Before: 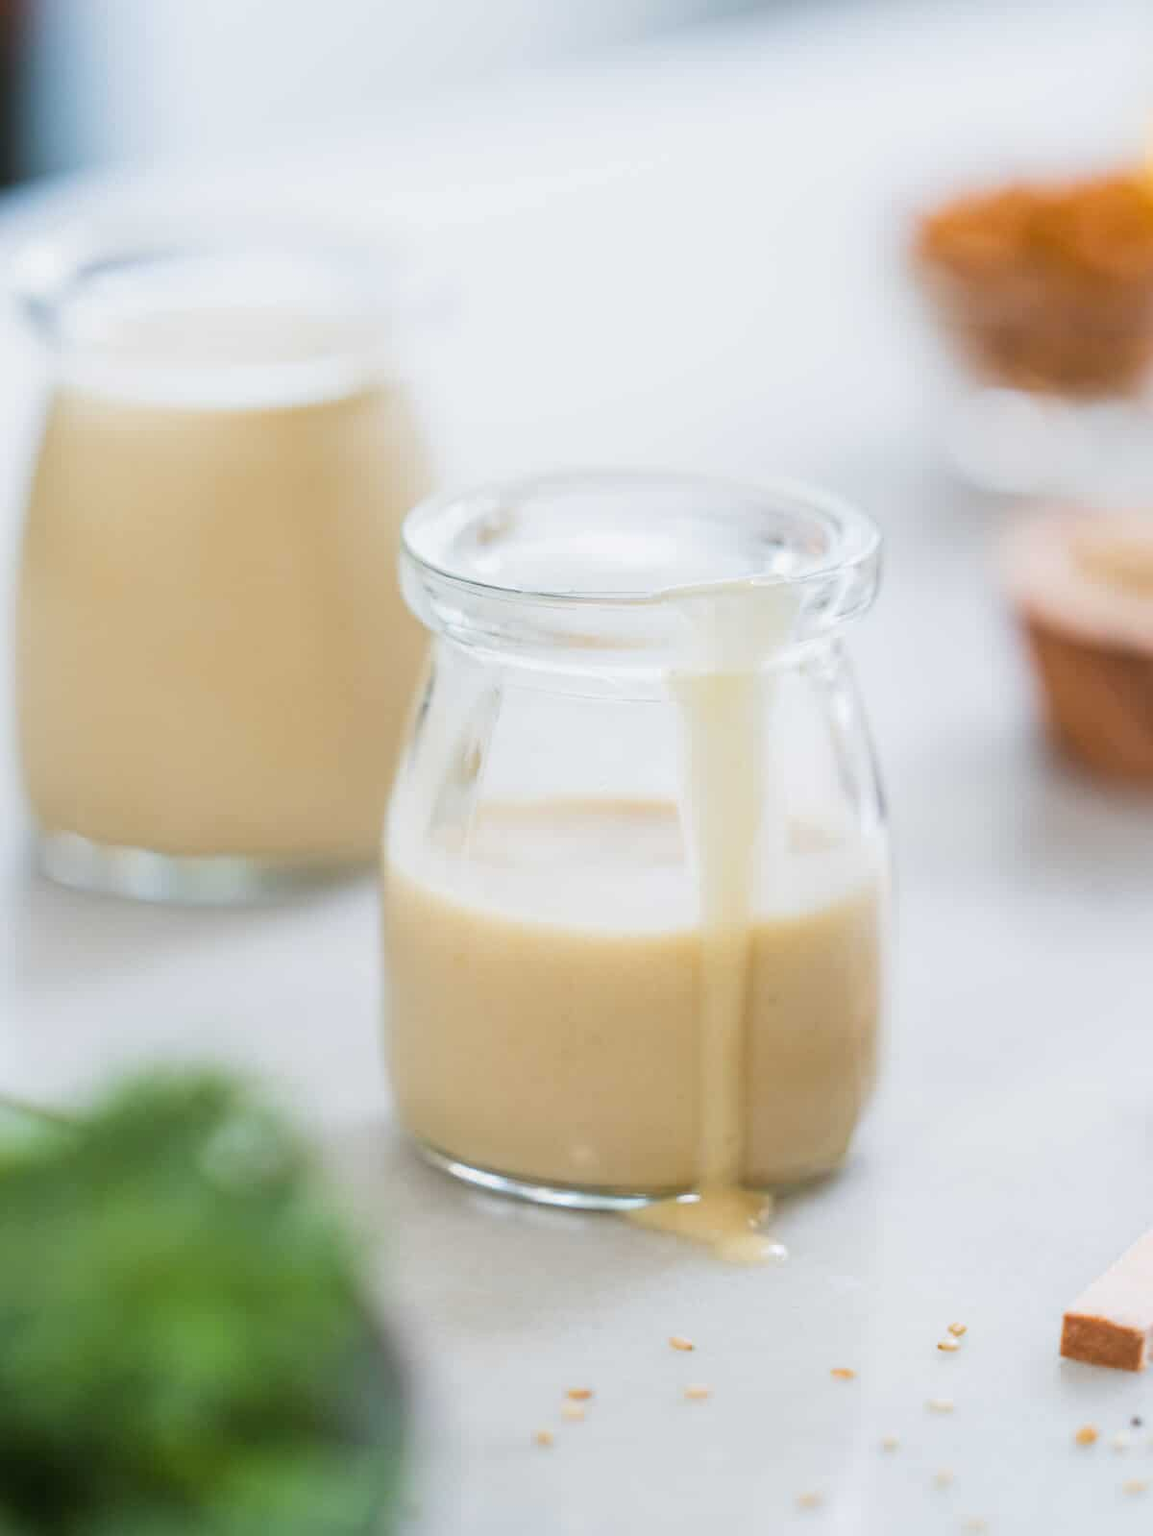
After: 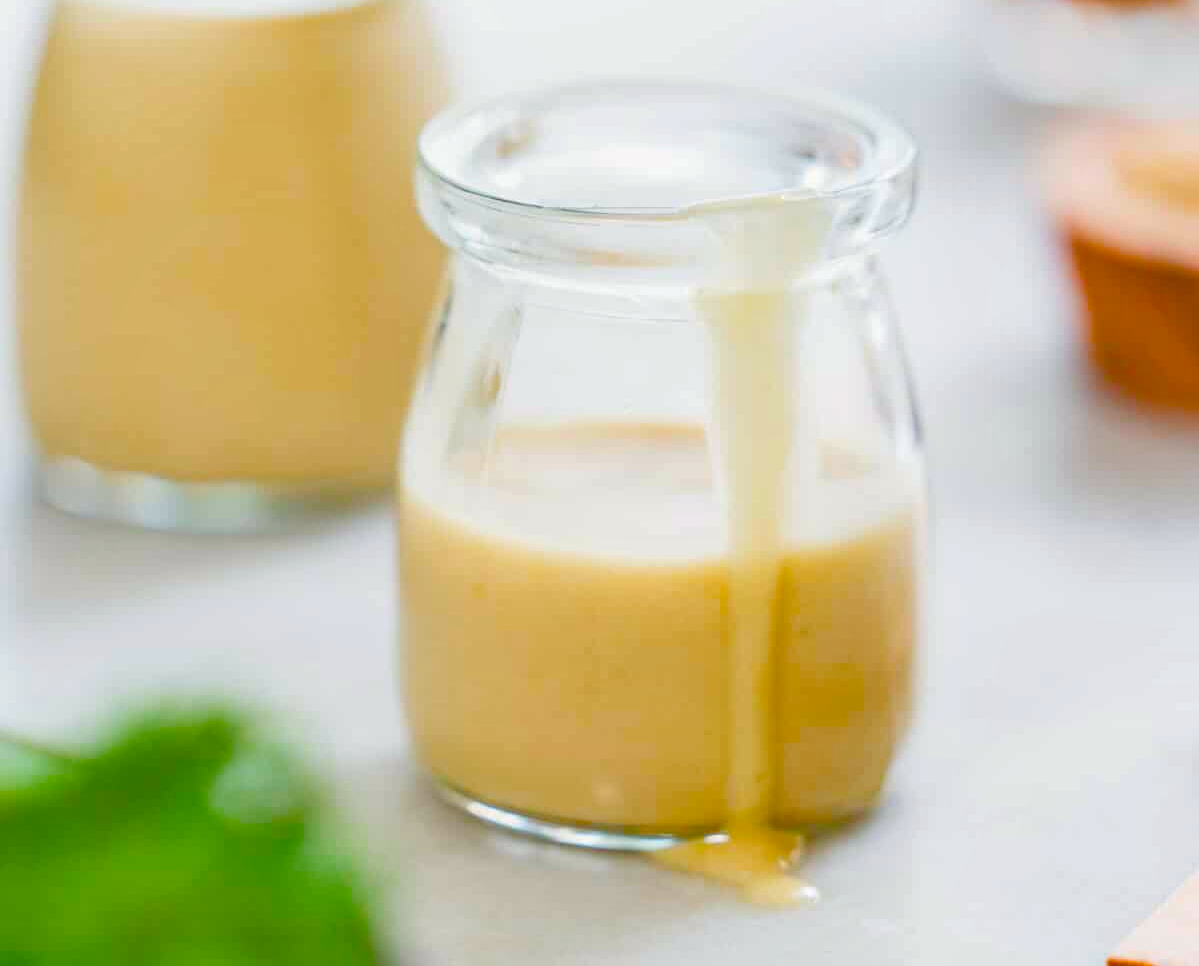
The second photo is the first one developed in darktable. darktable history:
color correction: highlights b* 2.94
shadows and highlights: radius 124.93, shadows 30.48, highlights -30.99, low approximation 0.01, soften with gaussian
color balance rgb: linear chroma grading › global chroma 25.267%, perceptual saturation grading › global saturation 38.758%, perceptual saturation grading › highlights -25.184%, perceptual saturation grading › mid-tones 34.304%, perceptual saturation grading › shadows 35.906%, contrast -10.334%
crop and rotate: top 25.599%, bottom 13.928%
levels: mode automatic, levels [0.012, 0.367, 0.697]
